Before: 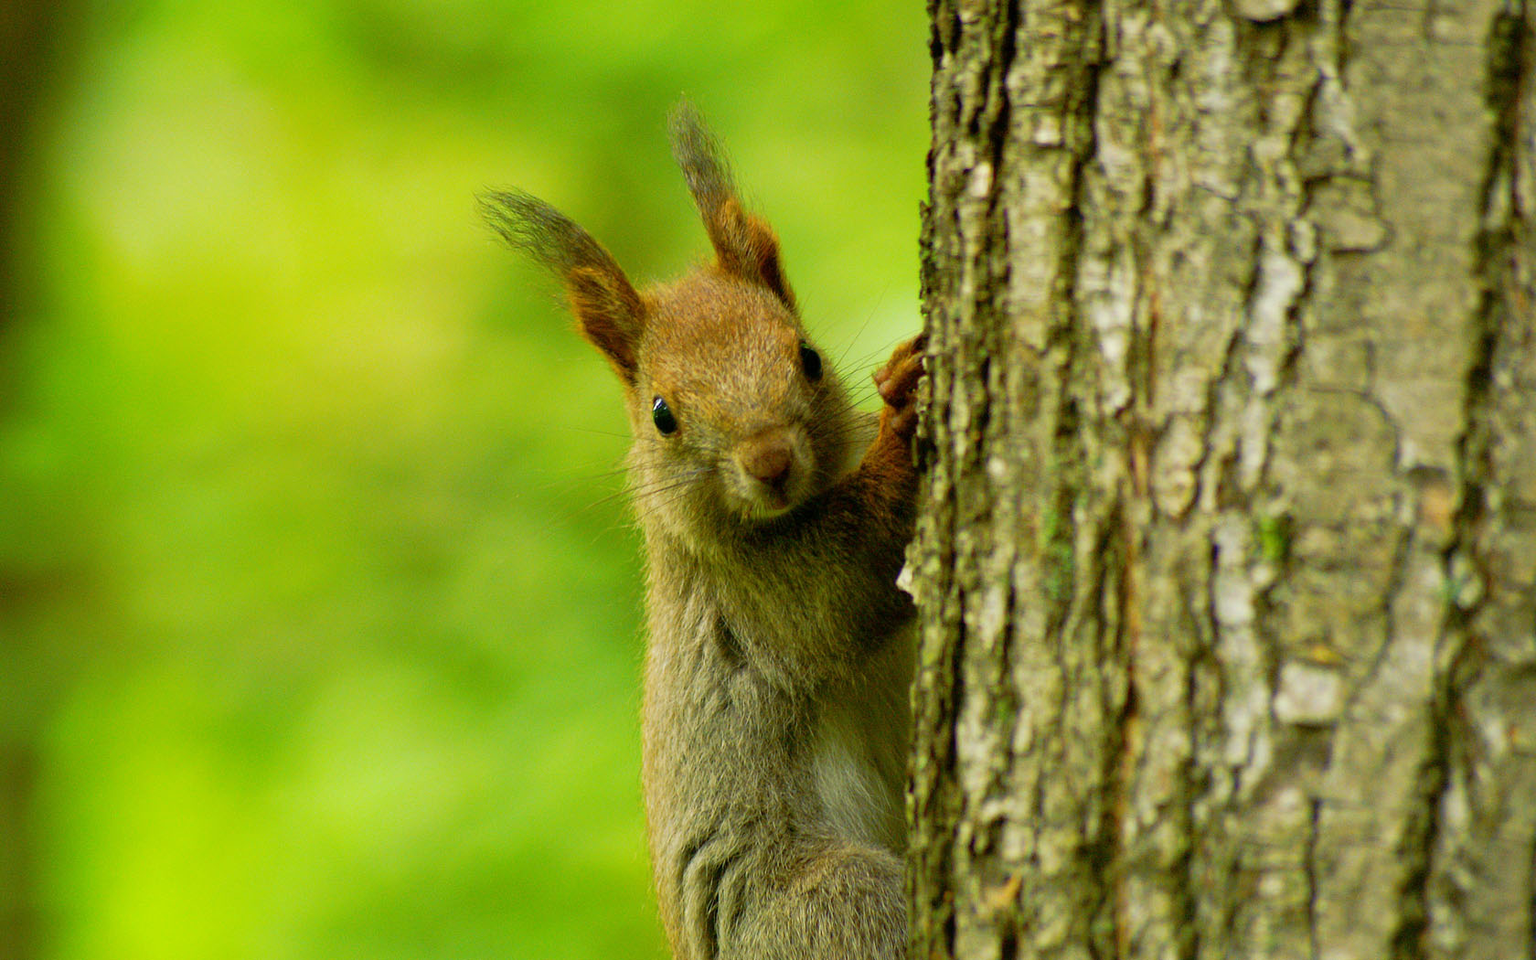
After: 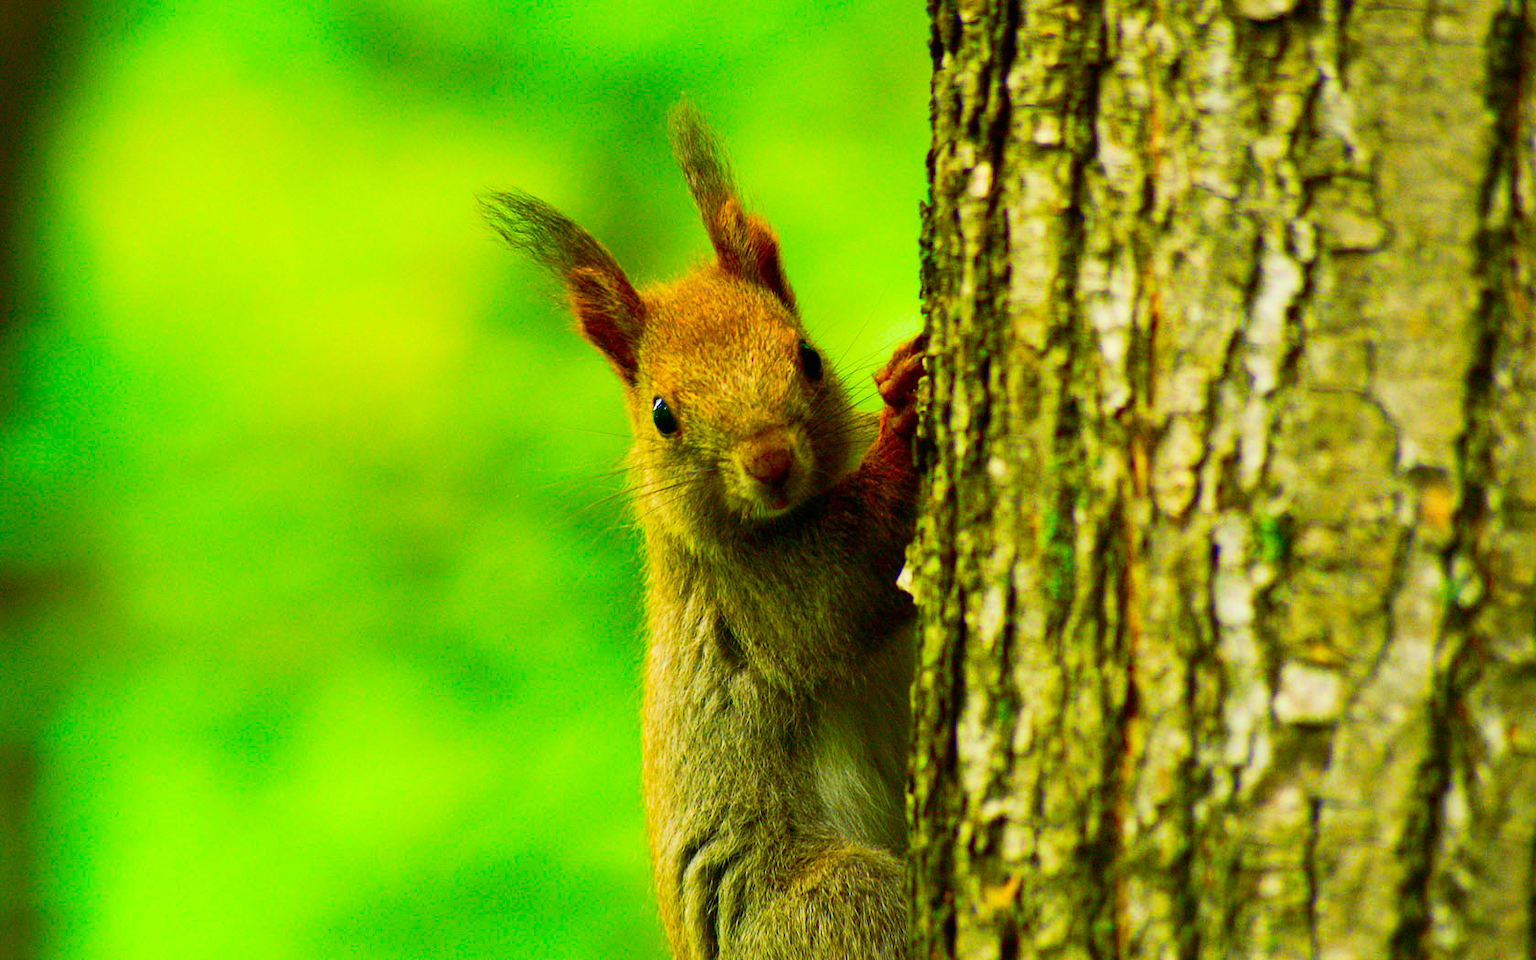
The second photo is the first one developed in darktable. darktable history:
white balance: red 1.004, blue 1.024
contrast brightness saturation: contrast 0.26, brightness 0.02, saturation 0.87
